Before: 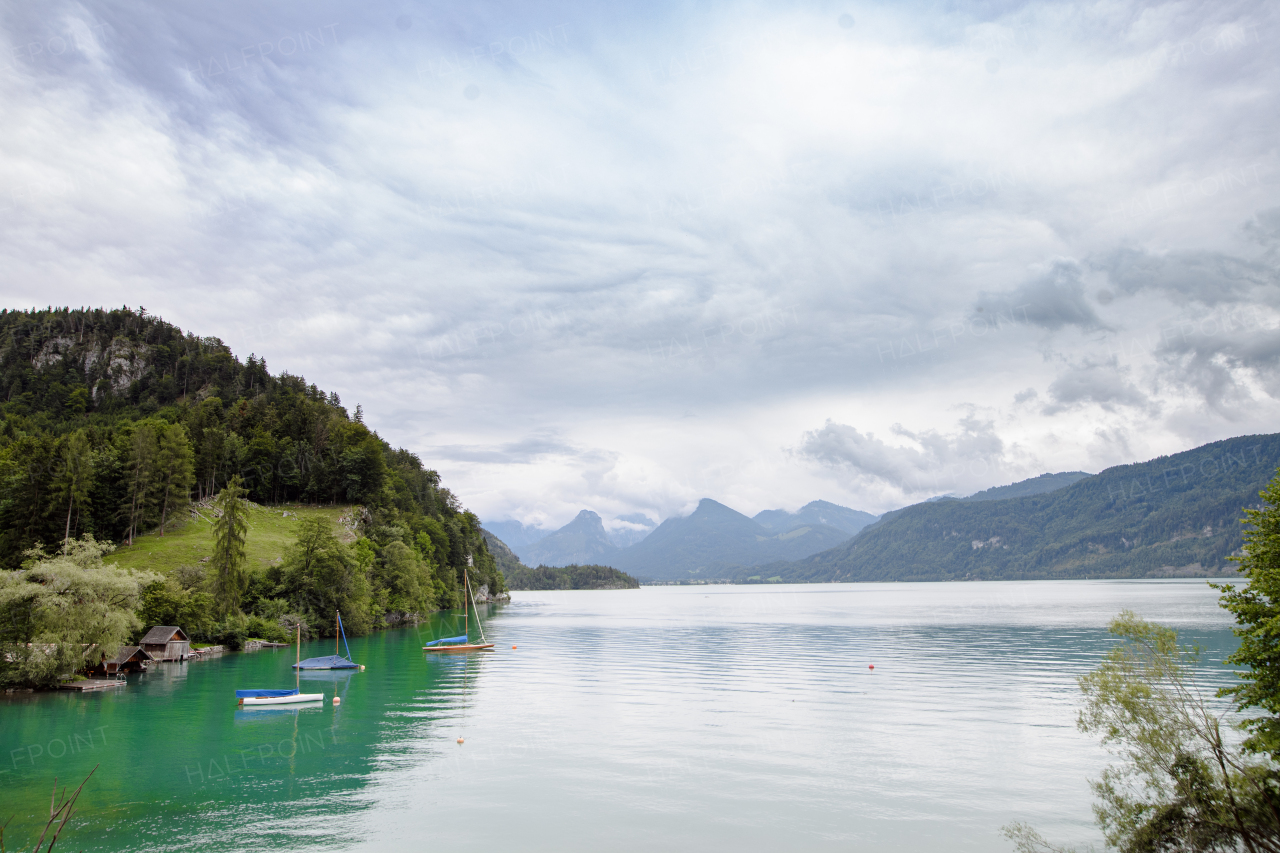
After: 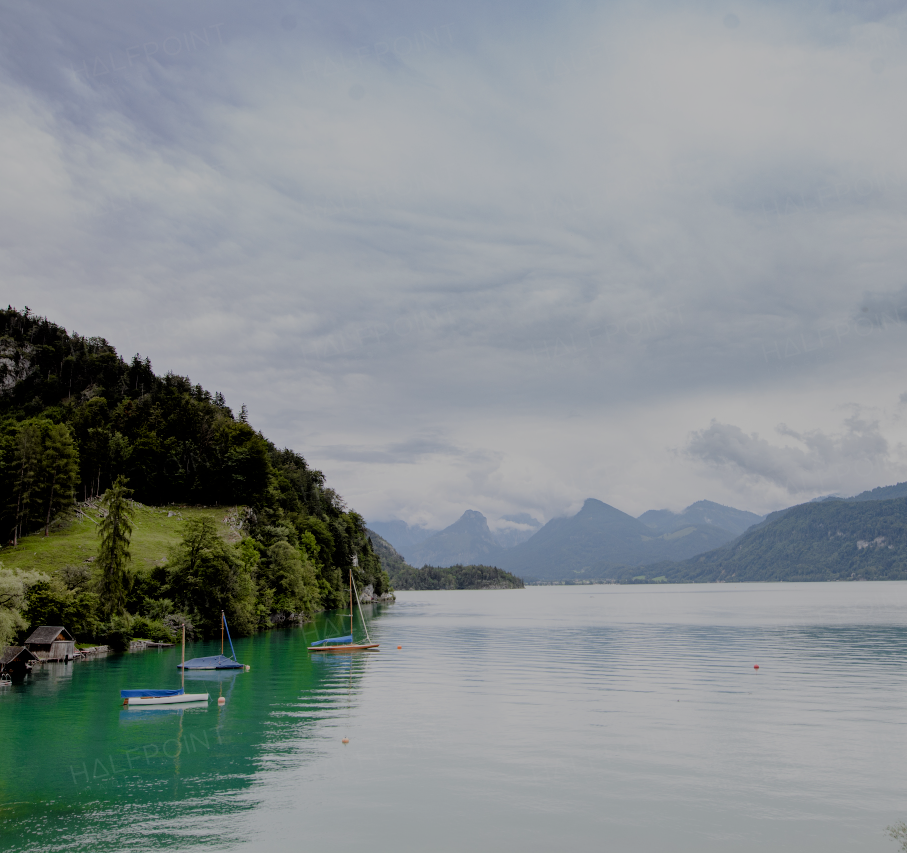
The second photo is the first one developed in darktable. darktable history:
filmic rgb: black relative exposure -6.1 EV, white relative exposure 6.97 EV, hardness 2.27
crop and rotate: left 9.01%, right 20.117%
exposure: black level correction 0.009, exposure -0.627 EV, compensate exposure bias true, compensate highlight preservation false
